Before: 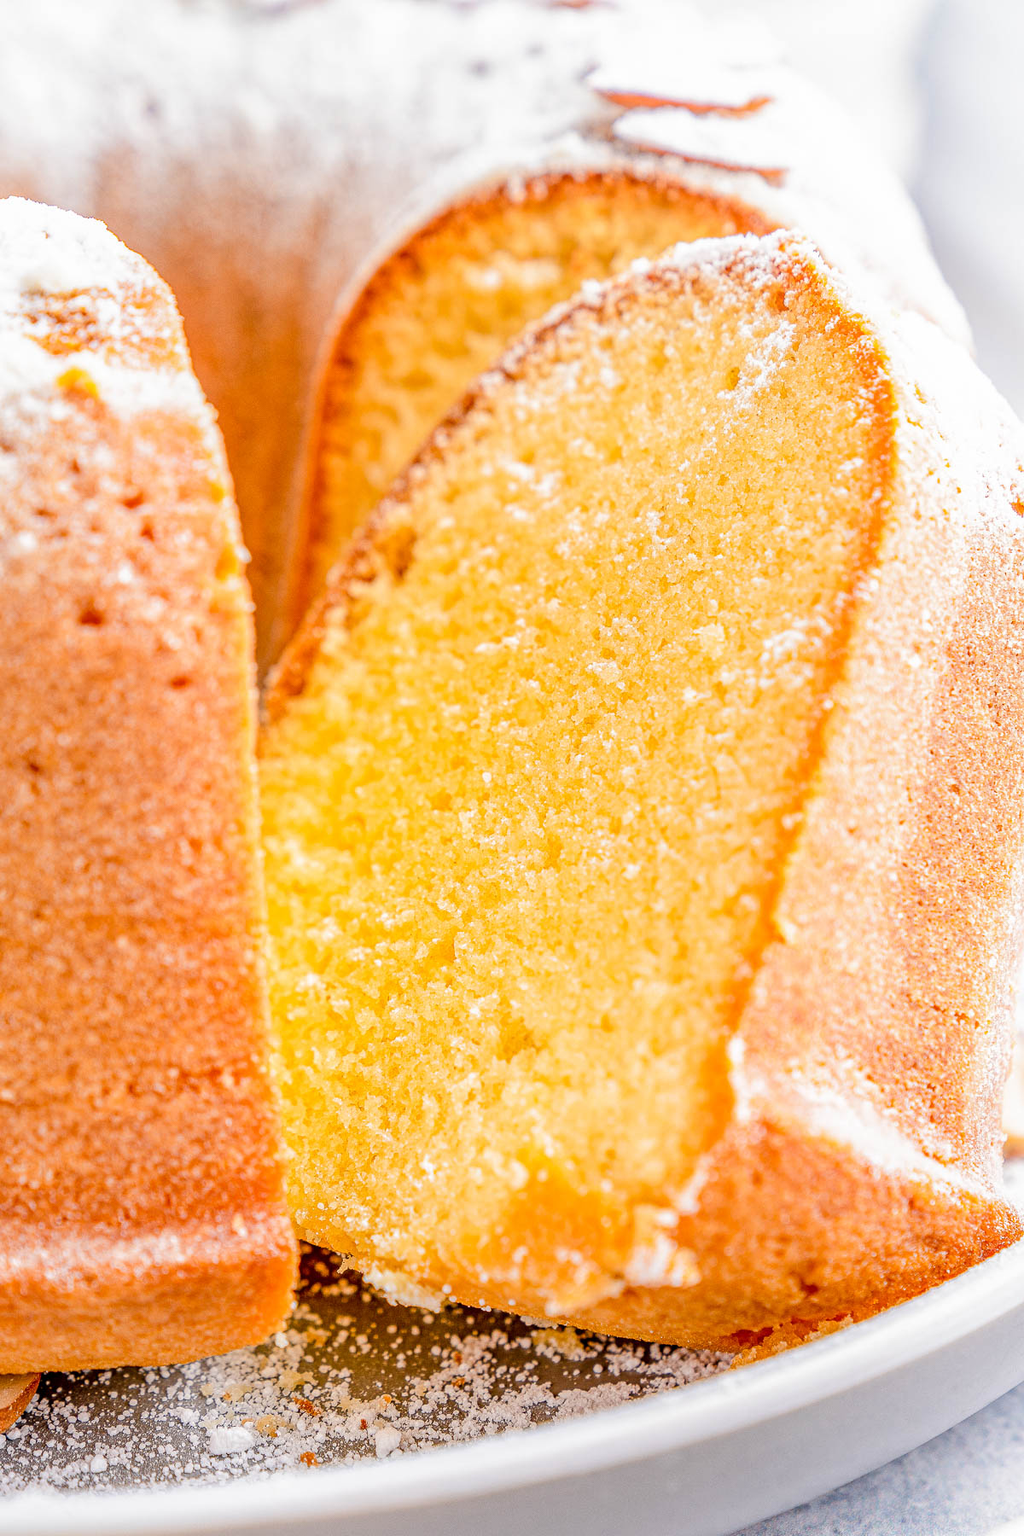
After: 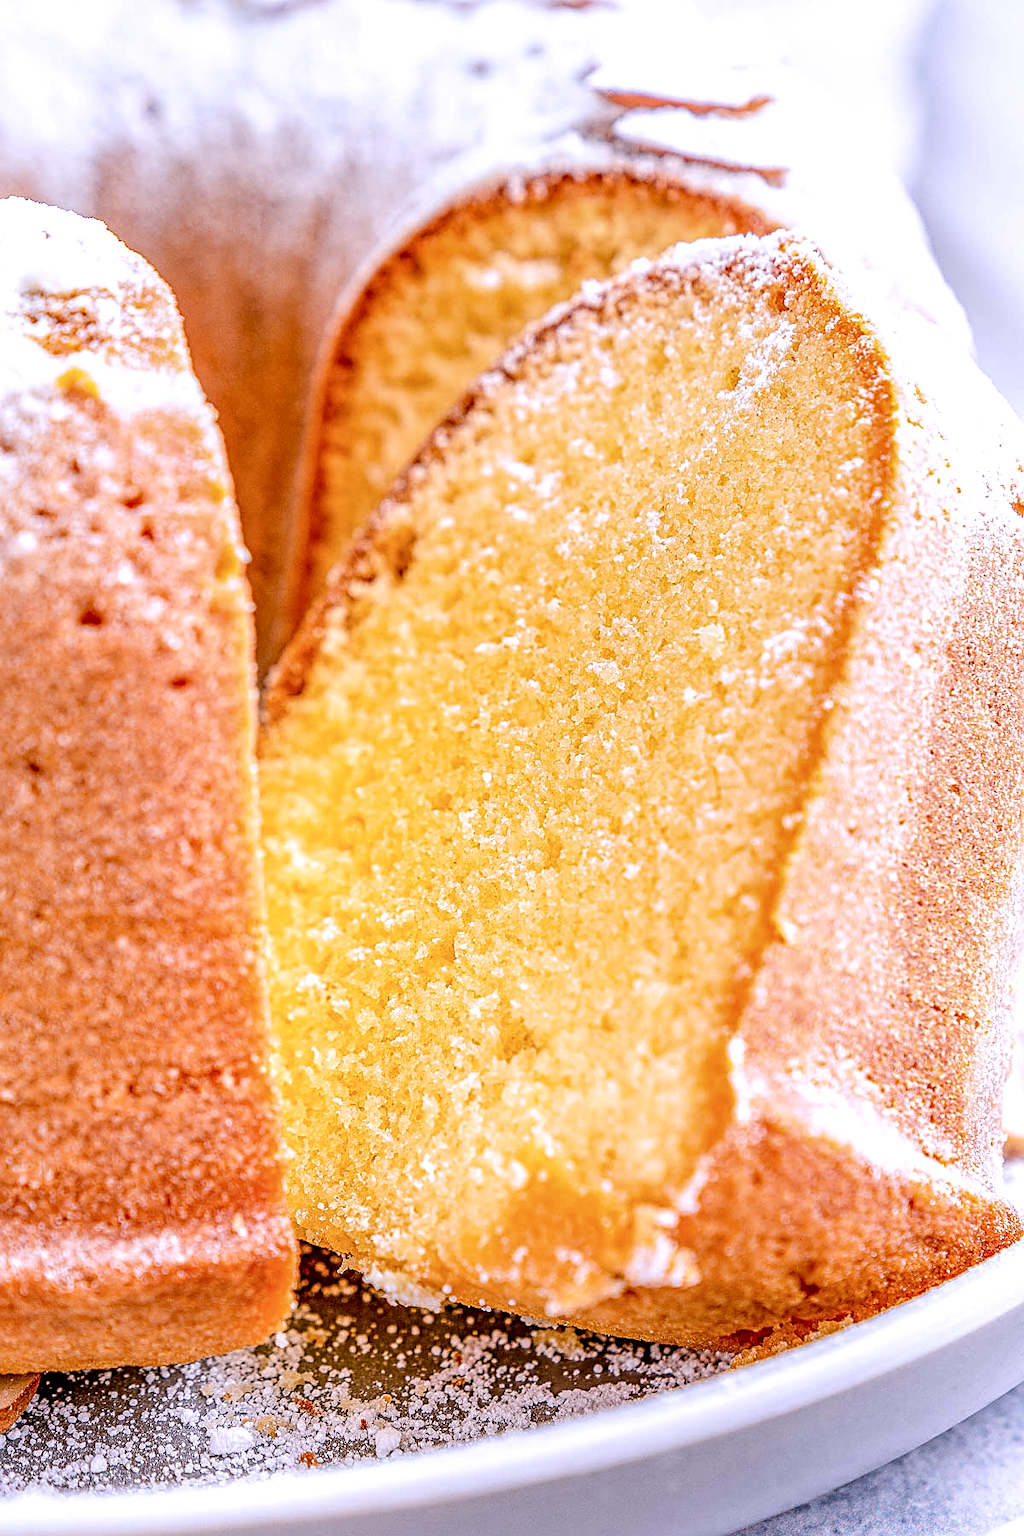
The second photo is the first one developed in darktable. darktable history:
local contrast: detail 150%
sharpen: amount 0.575
color calibration: illuminant as shot in camera, x 0.363, y 0.385, temperature 4528.04 K
